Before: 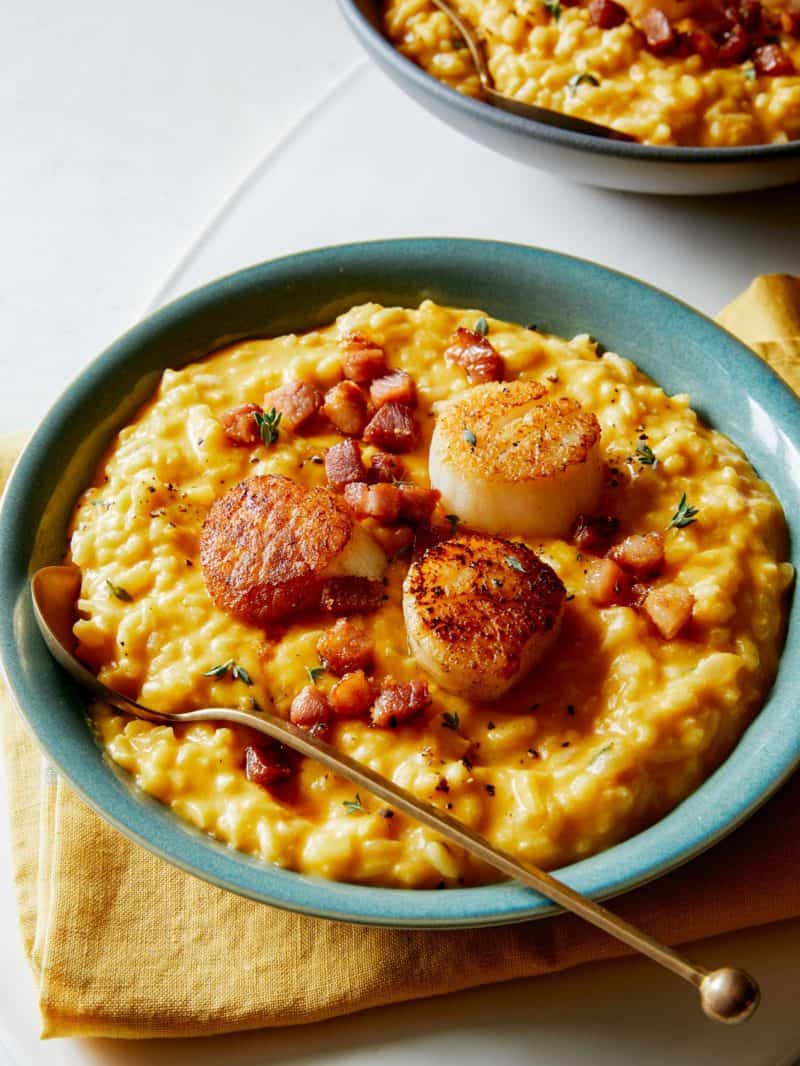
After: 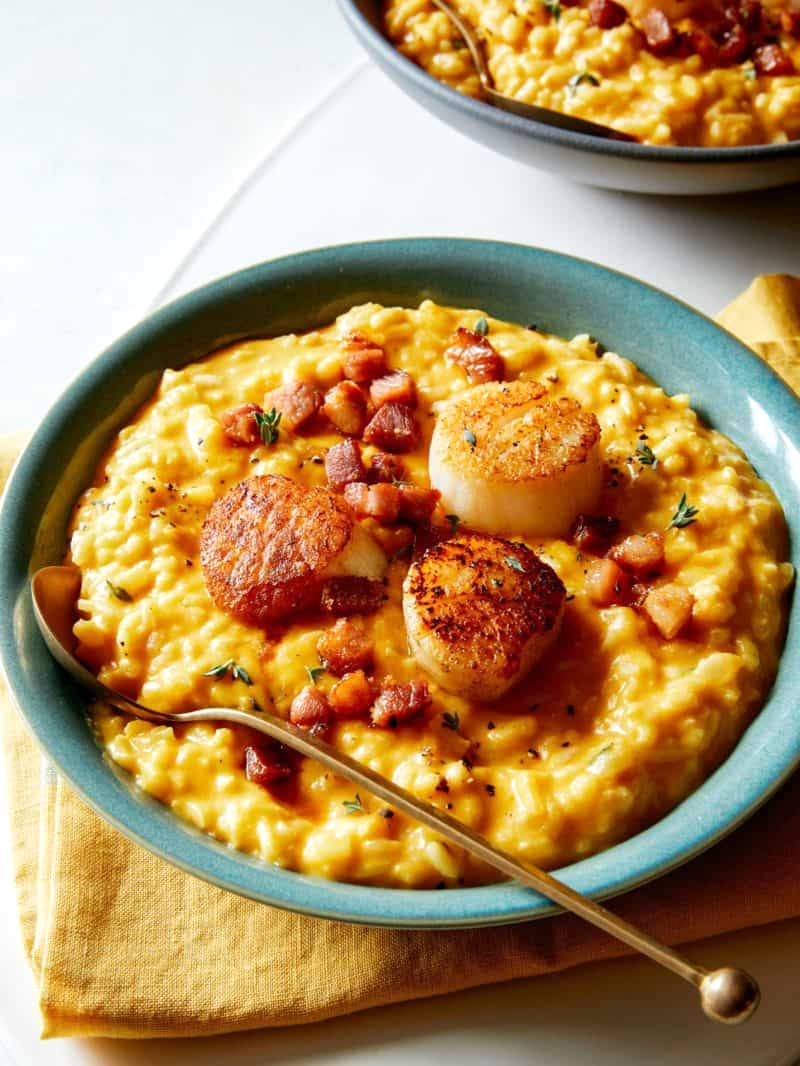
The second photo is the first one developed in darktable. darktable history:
exposure: exposure 0.206 EV, compensate highlight preservation false
